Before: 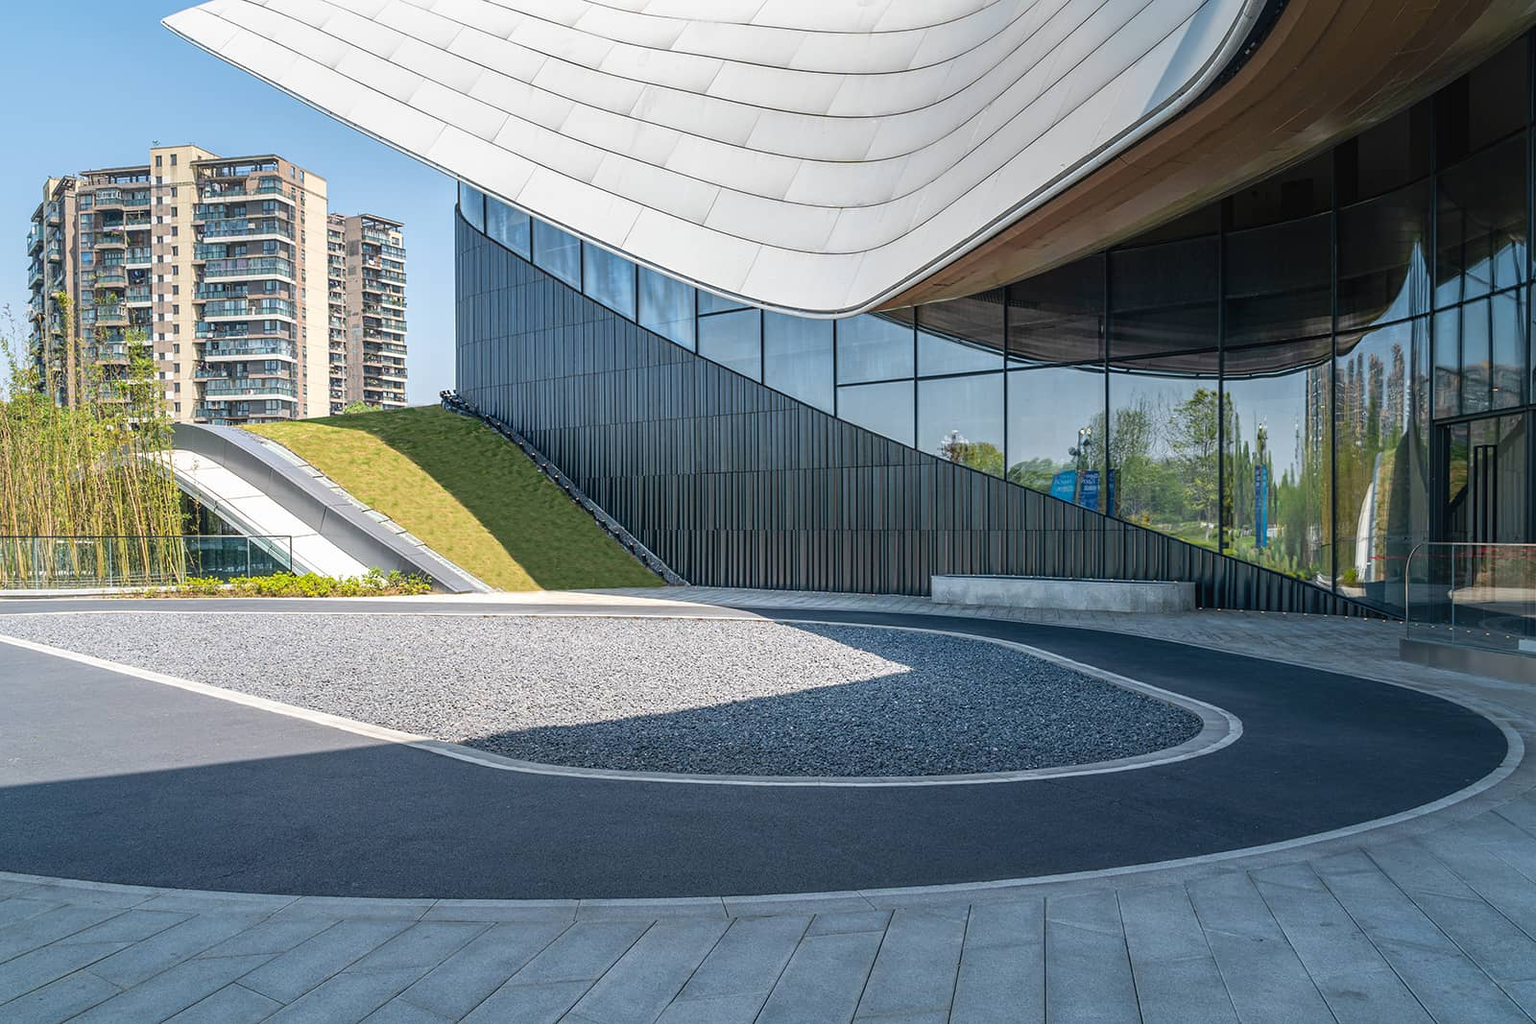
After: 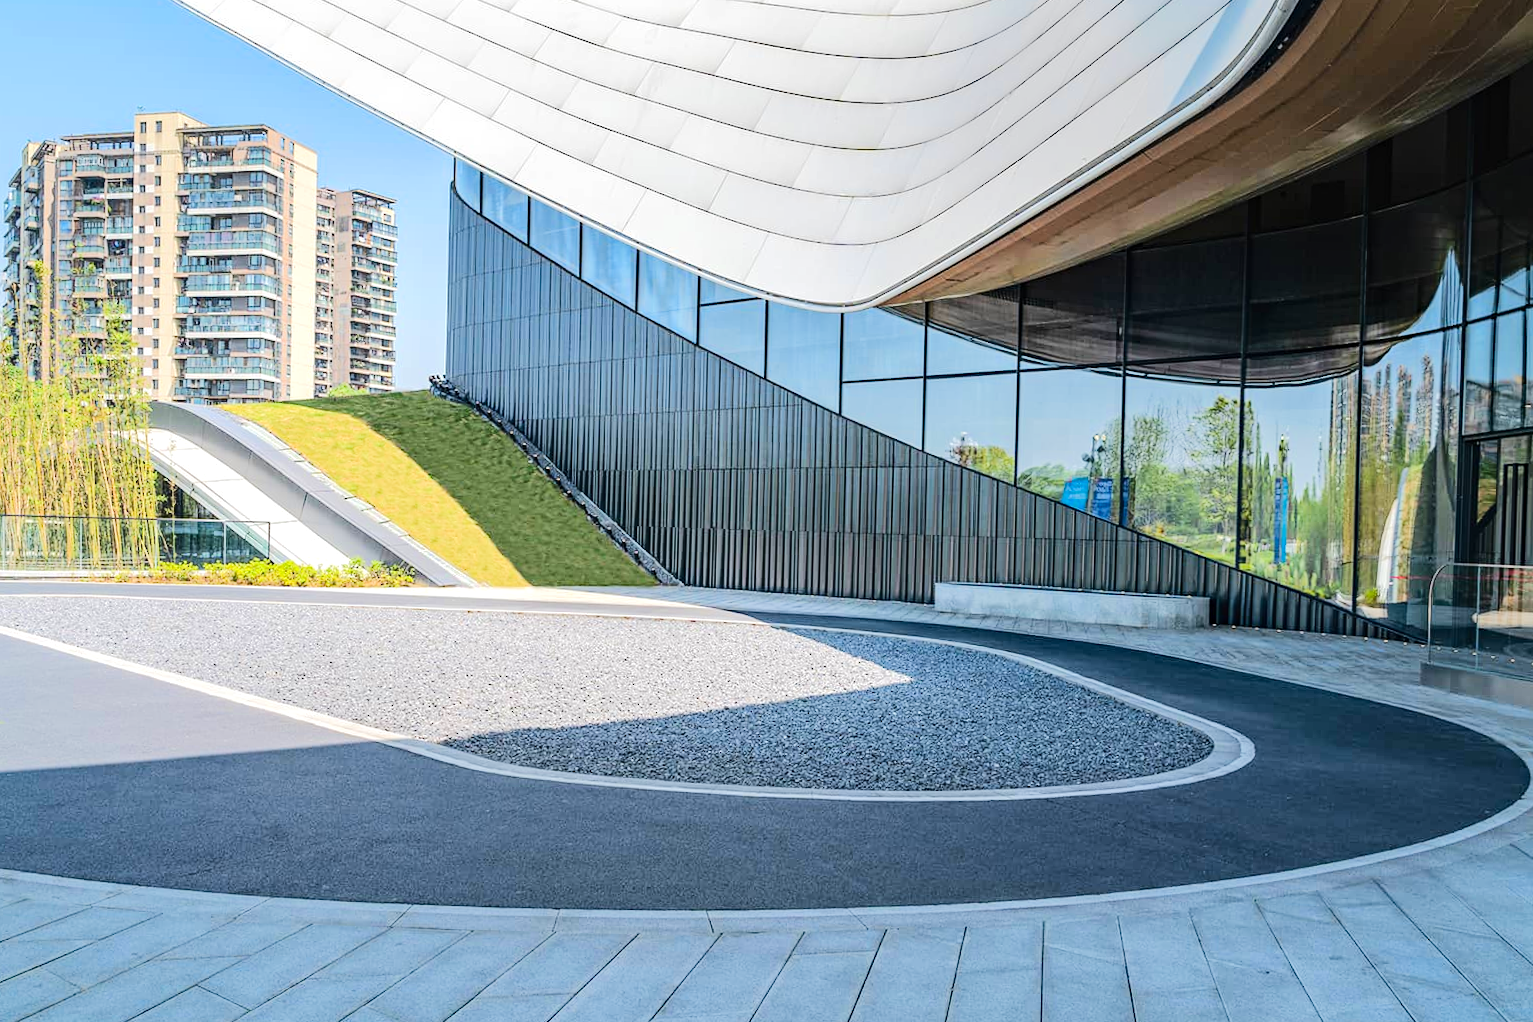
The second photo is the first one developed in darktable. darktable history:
tone equalizer: -7 EV 0.16 EV, -6 EV 0.618 EV, -5 EV 1.12 EV, -4 EV 1.34 EV, -3 EV 1.15 EV, -2 EV 0.6 EV, -1 EV 0.158 EV, edges refinement/feathering 500, mask exposure compensation -1.57 EV, preserve details no
crop and rotate: angle -1.66°
haze removal: compatibility mode true, adaptive false
